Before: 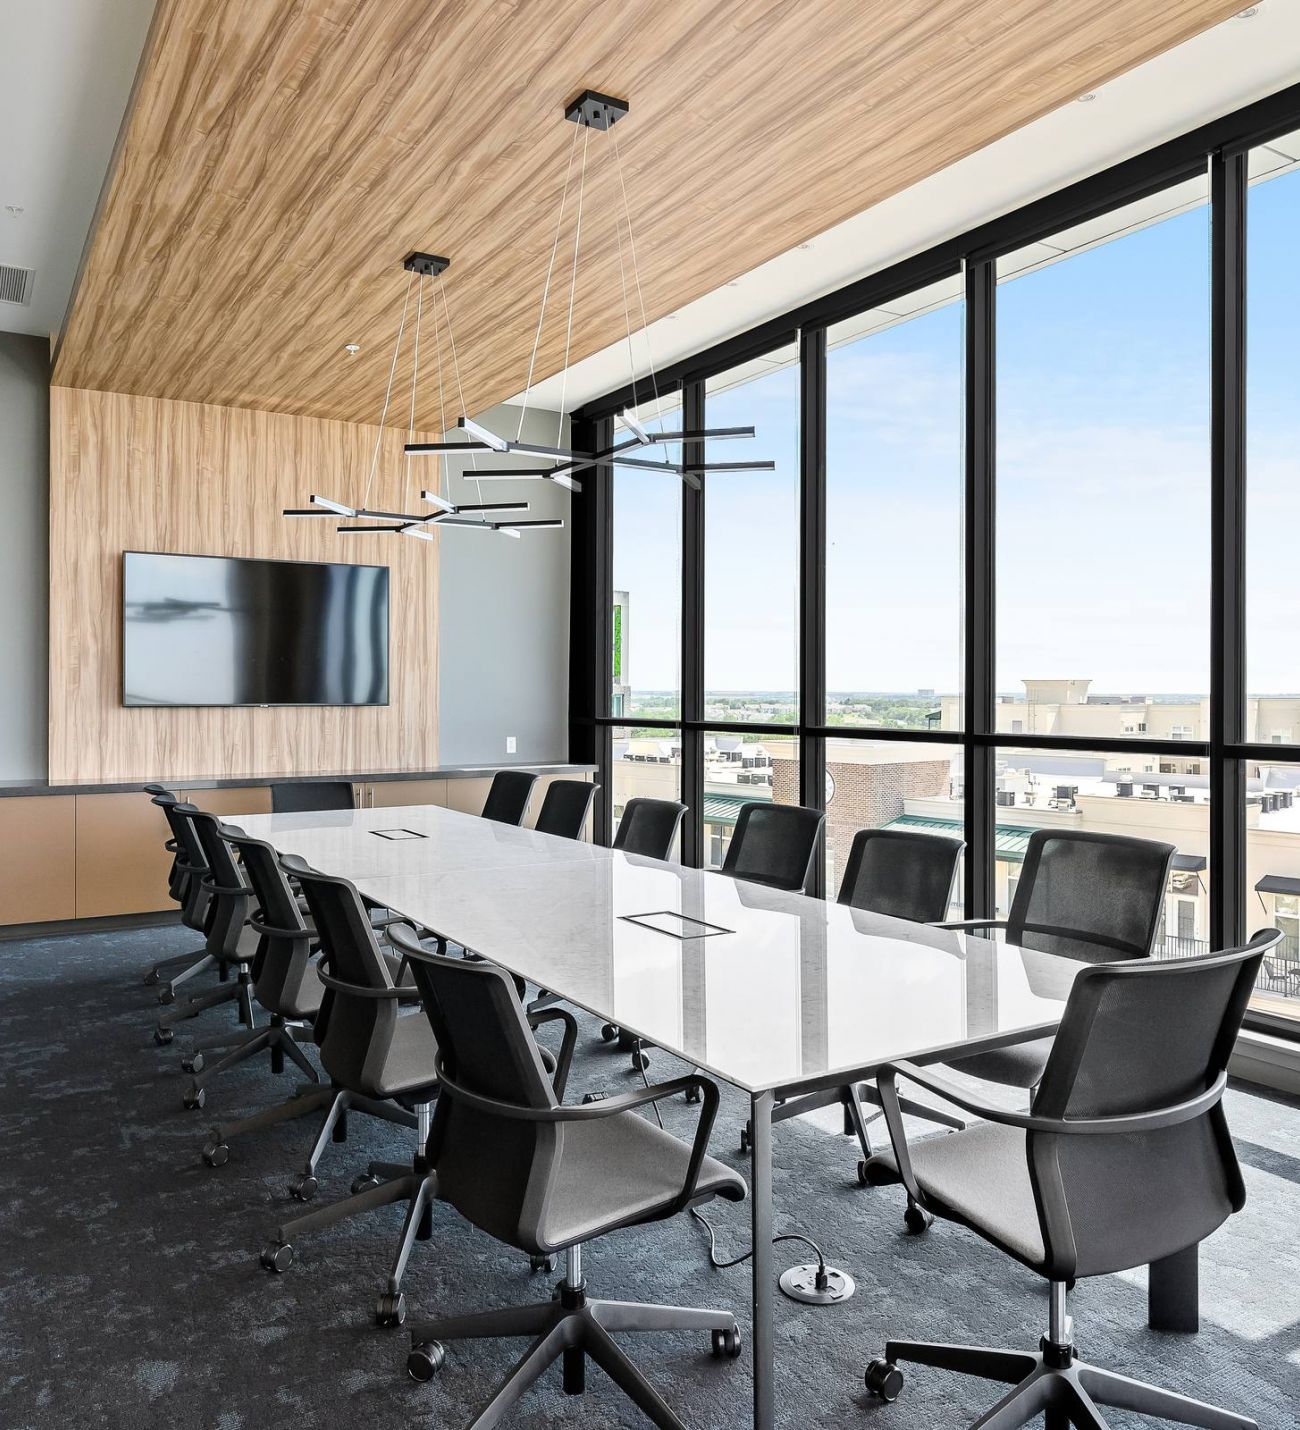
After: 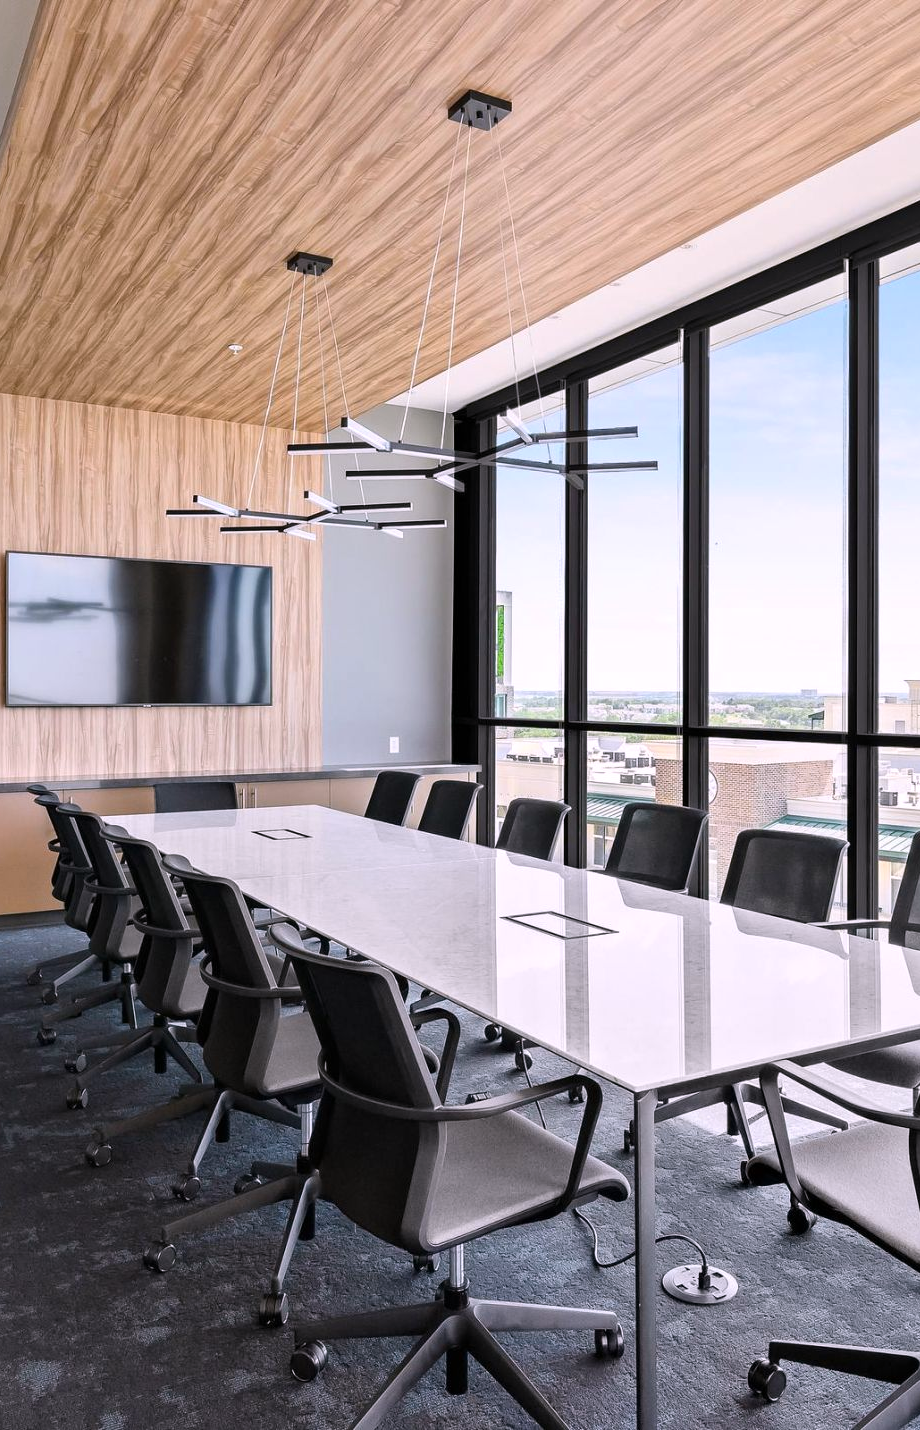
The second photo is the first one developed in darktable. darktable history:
crop and rotate: left 9.061%, right 20.142%
white balance: red 1.05, blue 1.072
